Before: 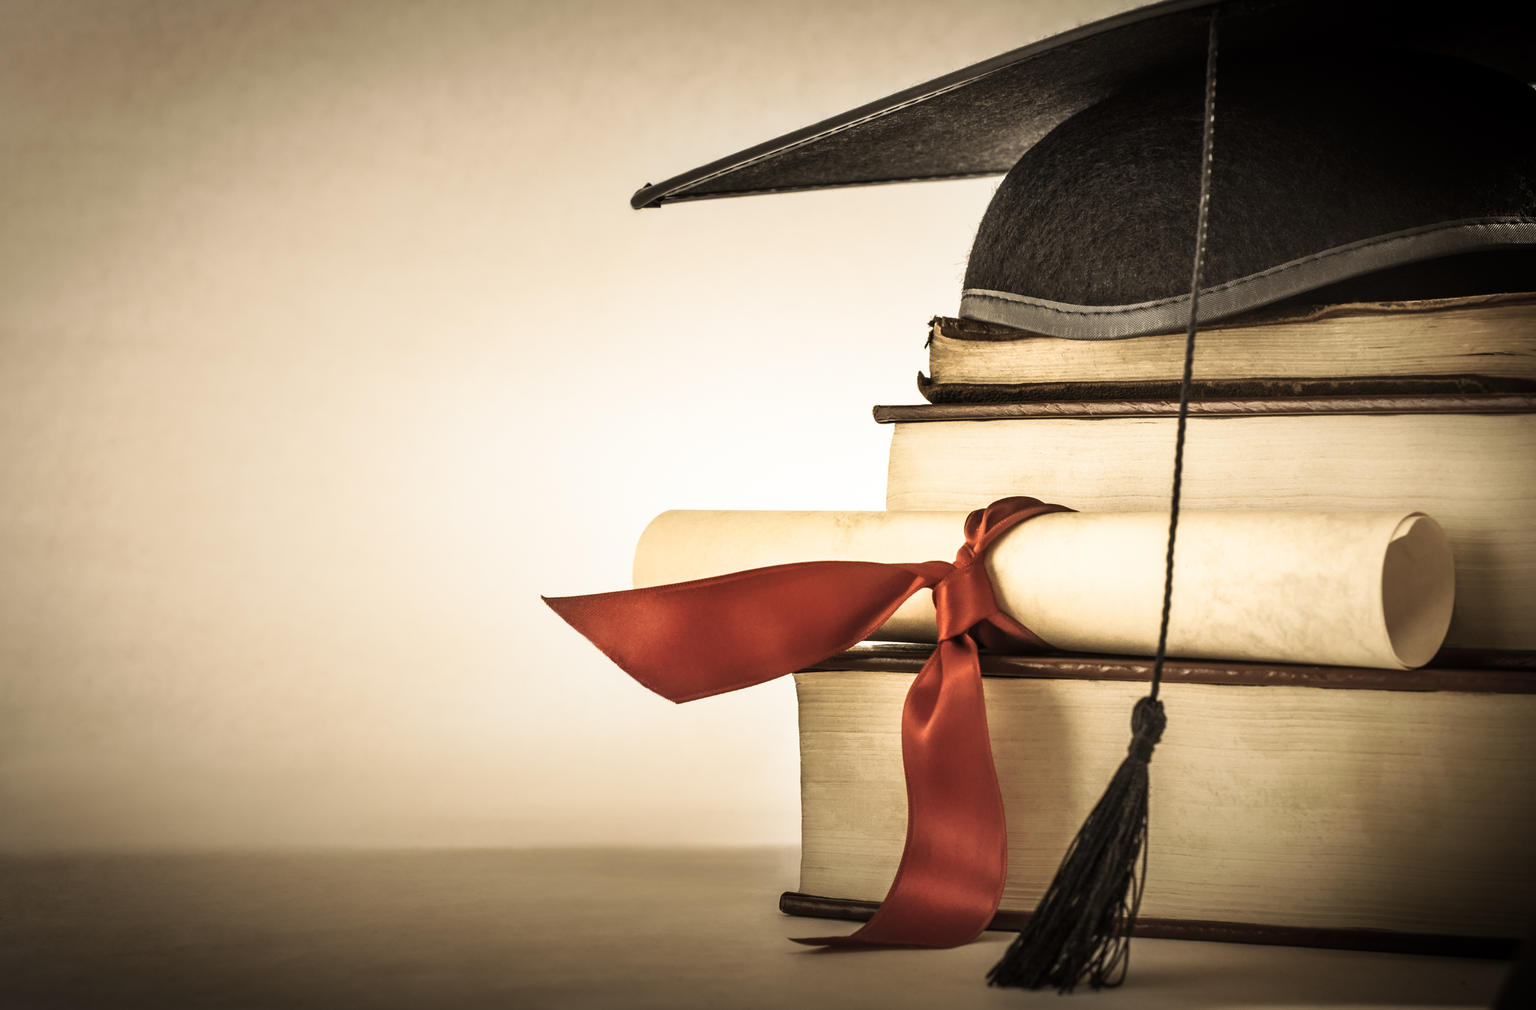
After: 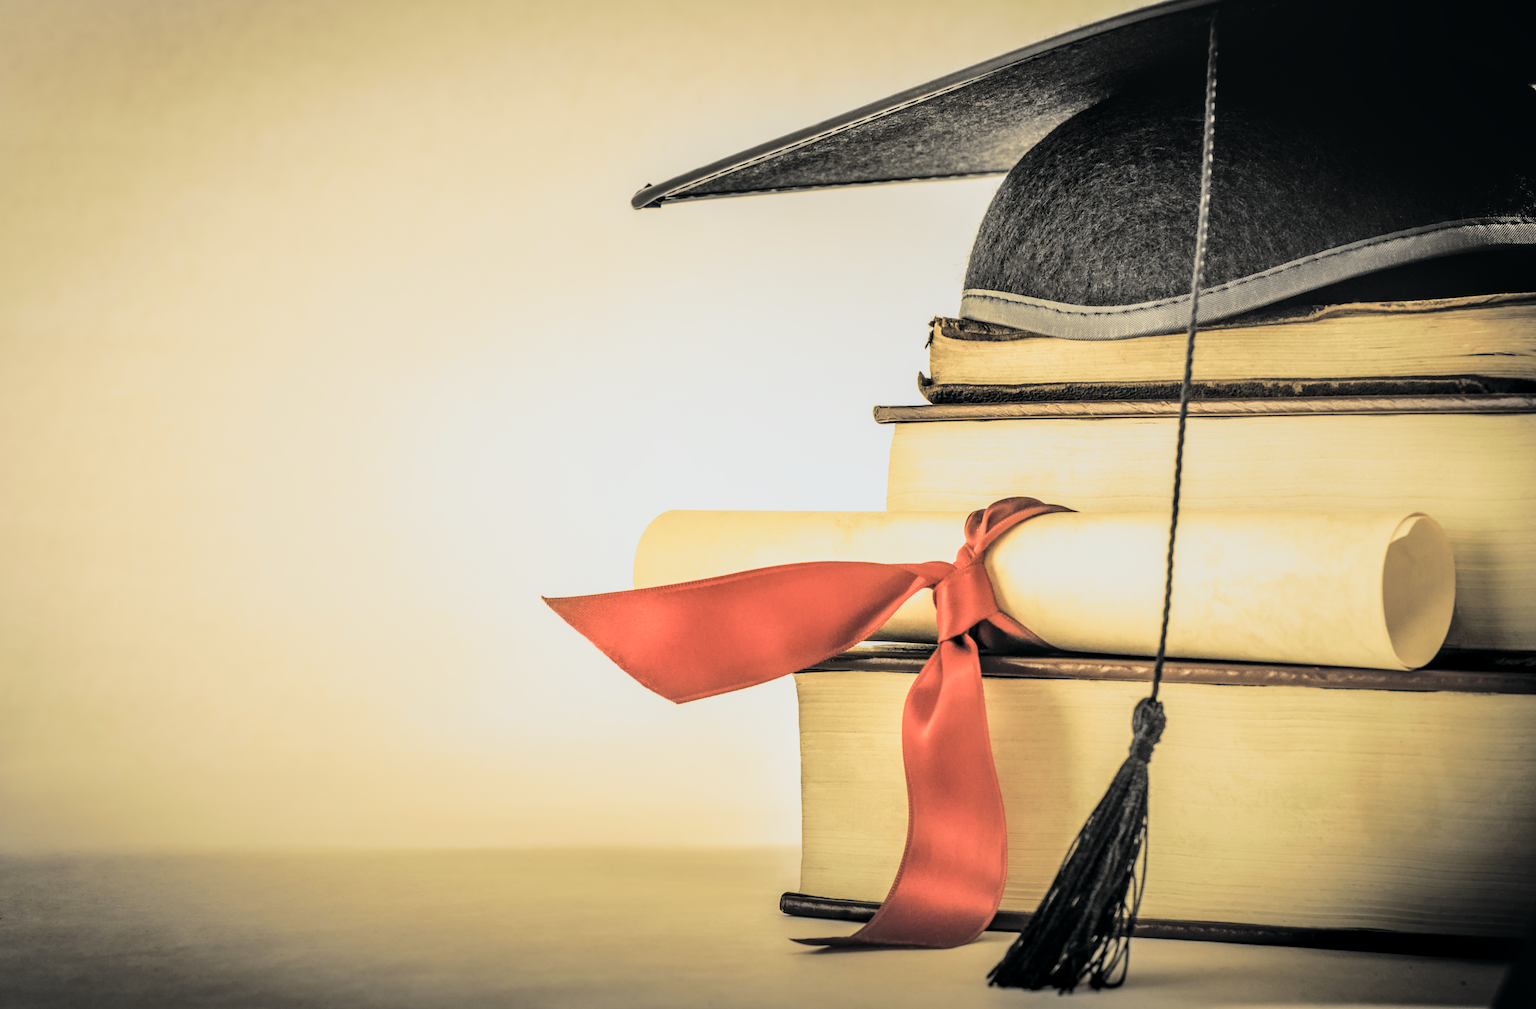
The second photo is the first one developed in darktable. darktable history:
tone curve: curves: ch0 [(0, 0) (0.037, 0.011) (0.131, 0.108) (0.279, 0.279) (0.476, 0.554) (0.617, 0.693) (0.704, 0.77) (0.813, 0.852) (0.916, 0.924) (1, 0.993)]; ch1 [(0, 0) (0.318, 0.278) (0.444, 0.427) (0.493, 0.492) (0.508, 0.502) (0.534, 0.531) (0.562, 0.571) (0.626, 0.667) (0.746, 0.764) (1, 1)]; ch2 [(0, 0) (0.316, 0.292) (0.381, 0.37) (0.423, 0.448) (0.476, 0.492) (0.502, 0.498) (0.522, 0.518) (0.533, 0.532) (0.586, 0.631) (0.634, 0.663) (0.7, 0.7) (0.861, 0.808) (1, 0.951)], color space Lab, independent channels, preserve colors none
filmic rgb: black relative exposure -7.7 EV, white relative exposure 4.38 EV, target black luminance 0%, hardness 3.75, latitude 50.76%, contrast 1.062, highlights saturation mix 8.7%, shadows ↔ highlights balance -0.26%
local contrast: on, module defaults
exposure: black level correction -0.004, exposure 0.056 EV, compensate highlight preservation false
contrast brightness saturation: brightness 0.272
color balance rgb: shadows lift › chroma 1.027%, shadows lift › hue 240.49°, perceptual saturation grading › global saturation 0.235%, contrast -10.028%
